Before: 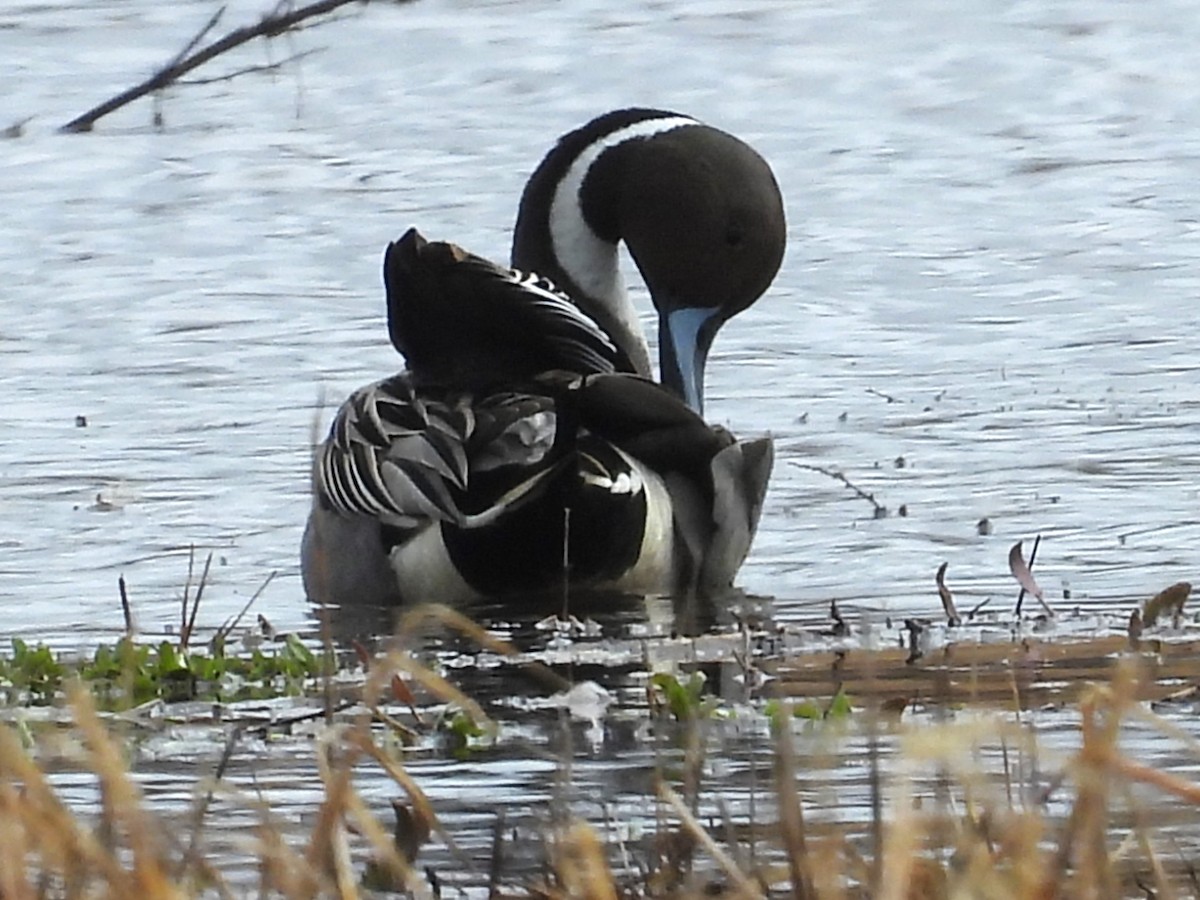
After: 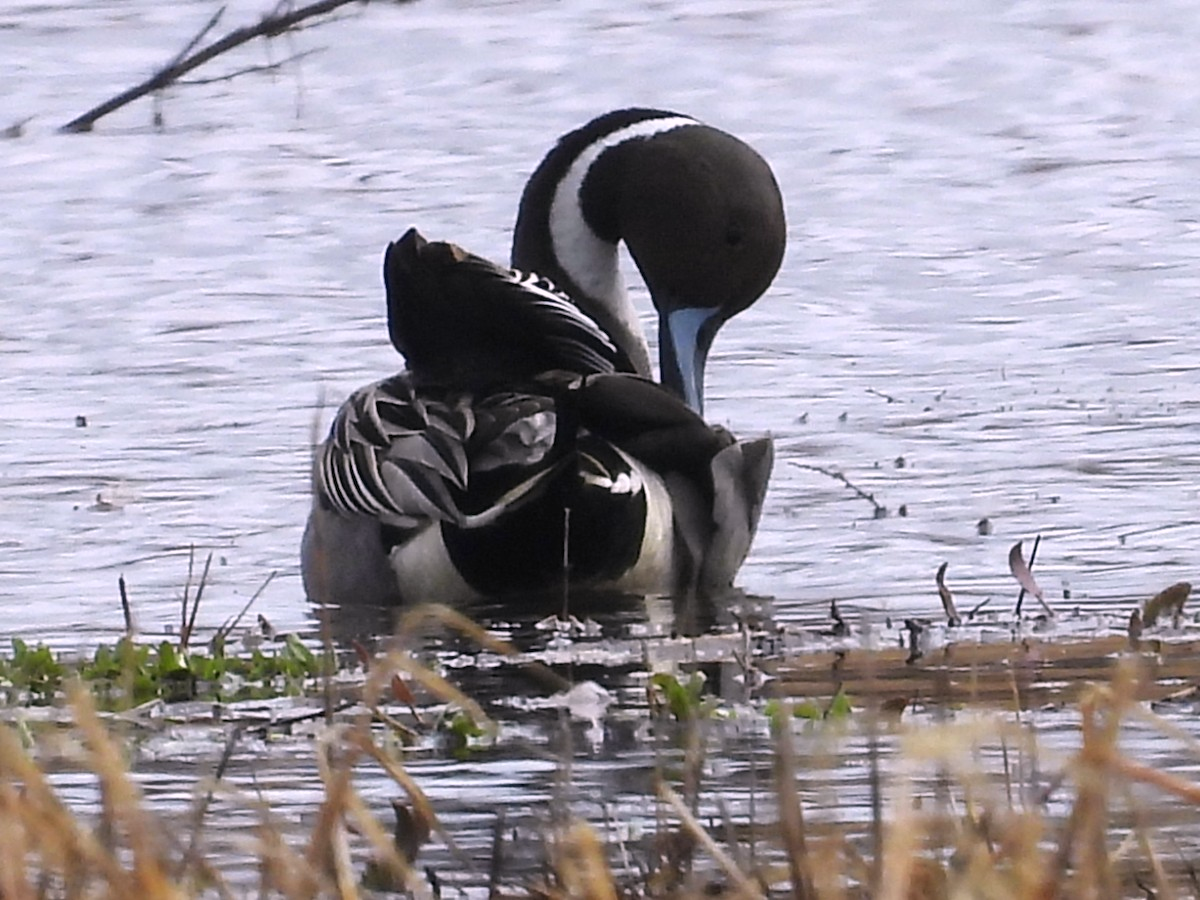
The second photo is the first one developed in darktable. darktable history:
color correction: highlights a* 7.34, highlights b* 4.37
color calibration: illuminant as shot in camera, x 0.358, y 0.373, temperature 4628.91 K
